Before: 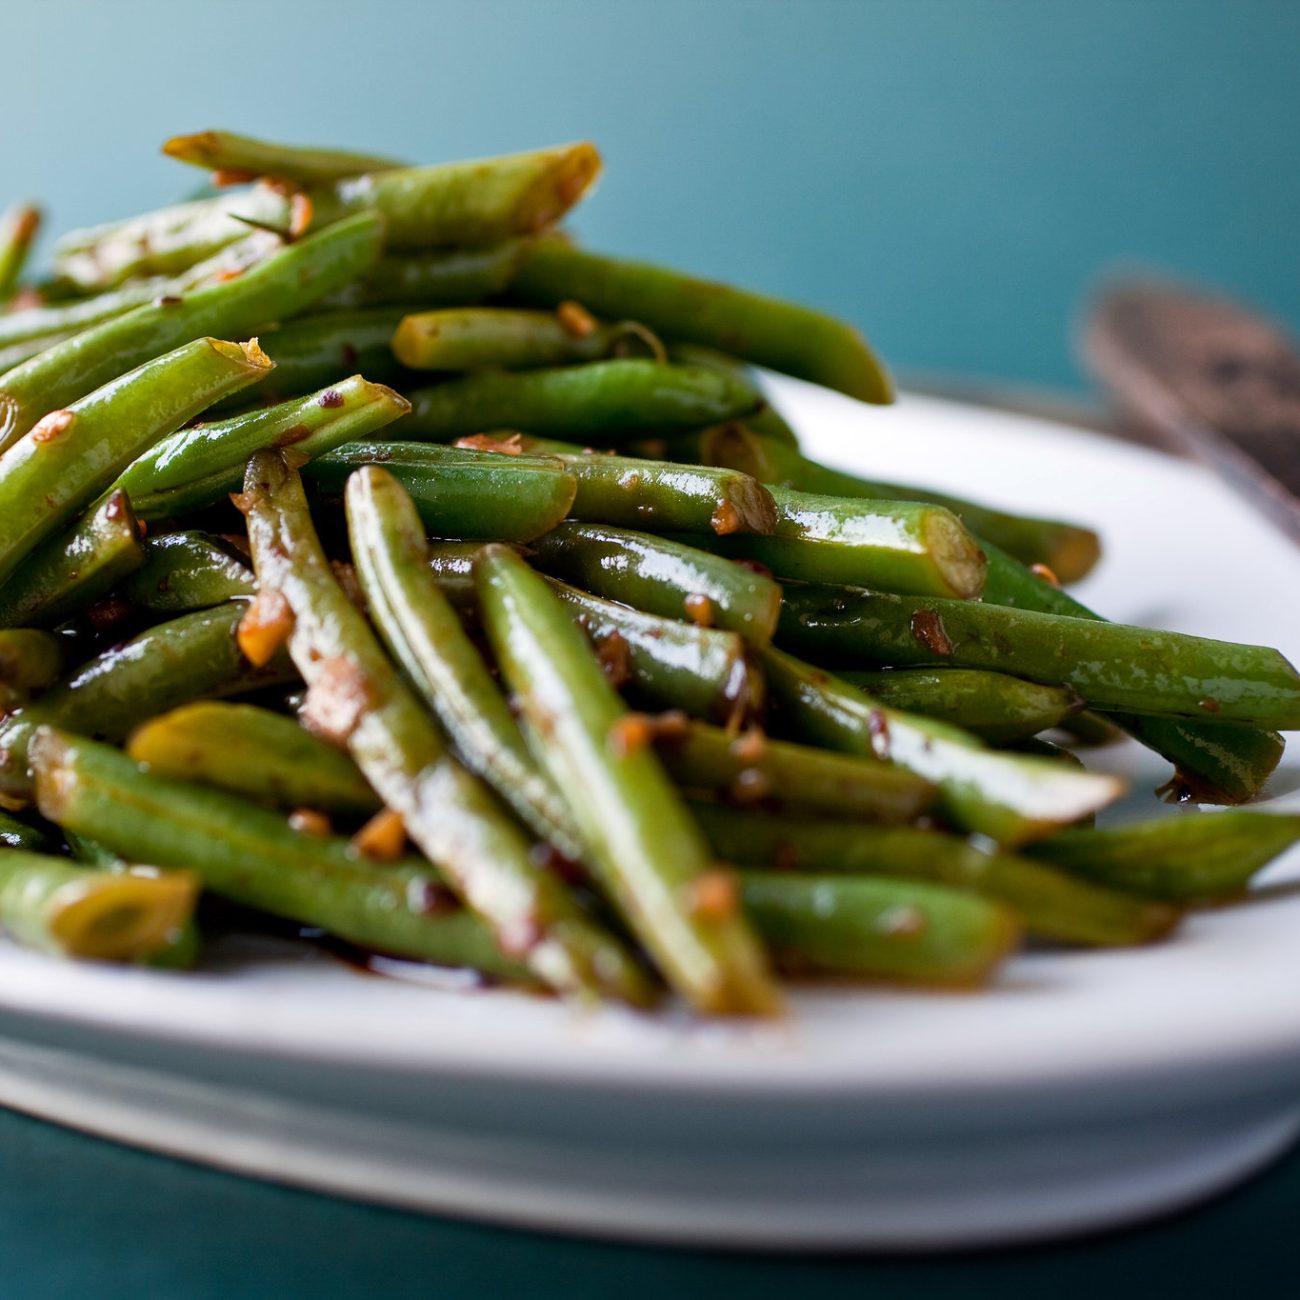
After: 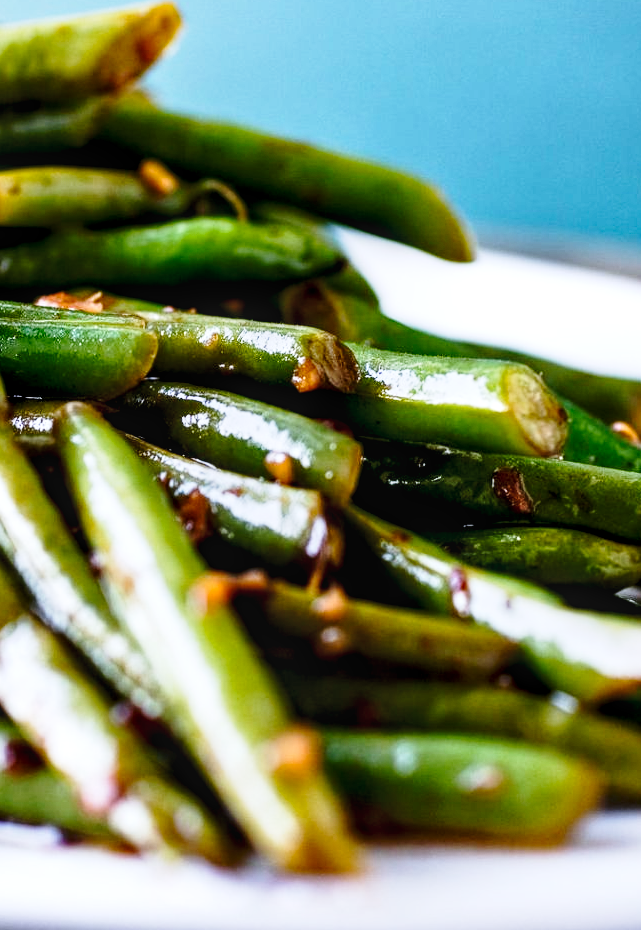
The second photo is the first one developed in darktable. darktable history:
exposure: black level correction 0.009, compensate highlight preservation false
base curve: curves: ch0 [(0, 0) (0.028, 0.03) (0.121, 0.232) (0.46, 0.748) (0.859, 0.968) (1, 1)], preserve colors none
crop: left 32.297%, top 10.928%, right 18.33%, bottom 17.505%
color calibration: illuminant as shot in camera, x 0.37, y 0.382, temperature 4314.12 K
local contrast: on, module defaults
tone equalizer: -8 EV -0.403 EV, -7 EV -0.378 EV, -6 EV -0.371 EV, -5 EV -0.232 EV, -3 EV 0.196 EV, -2 EV 0.357 EV, -1 EV 0.389 EV, +0 EV 0.443 EV, edges refinement/feathering 500, mask exposure compensation -1.57 EV, preserve details no
